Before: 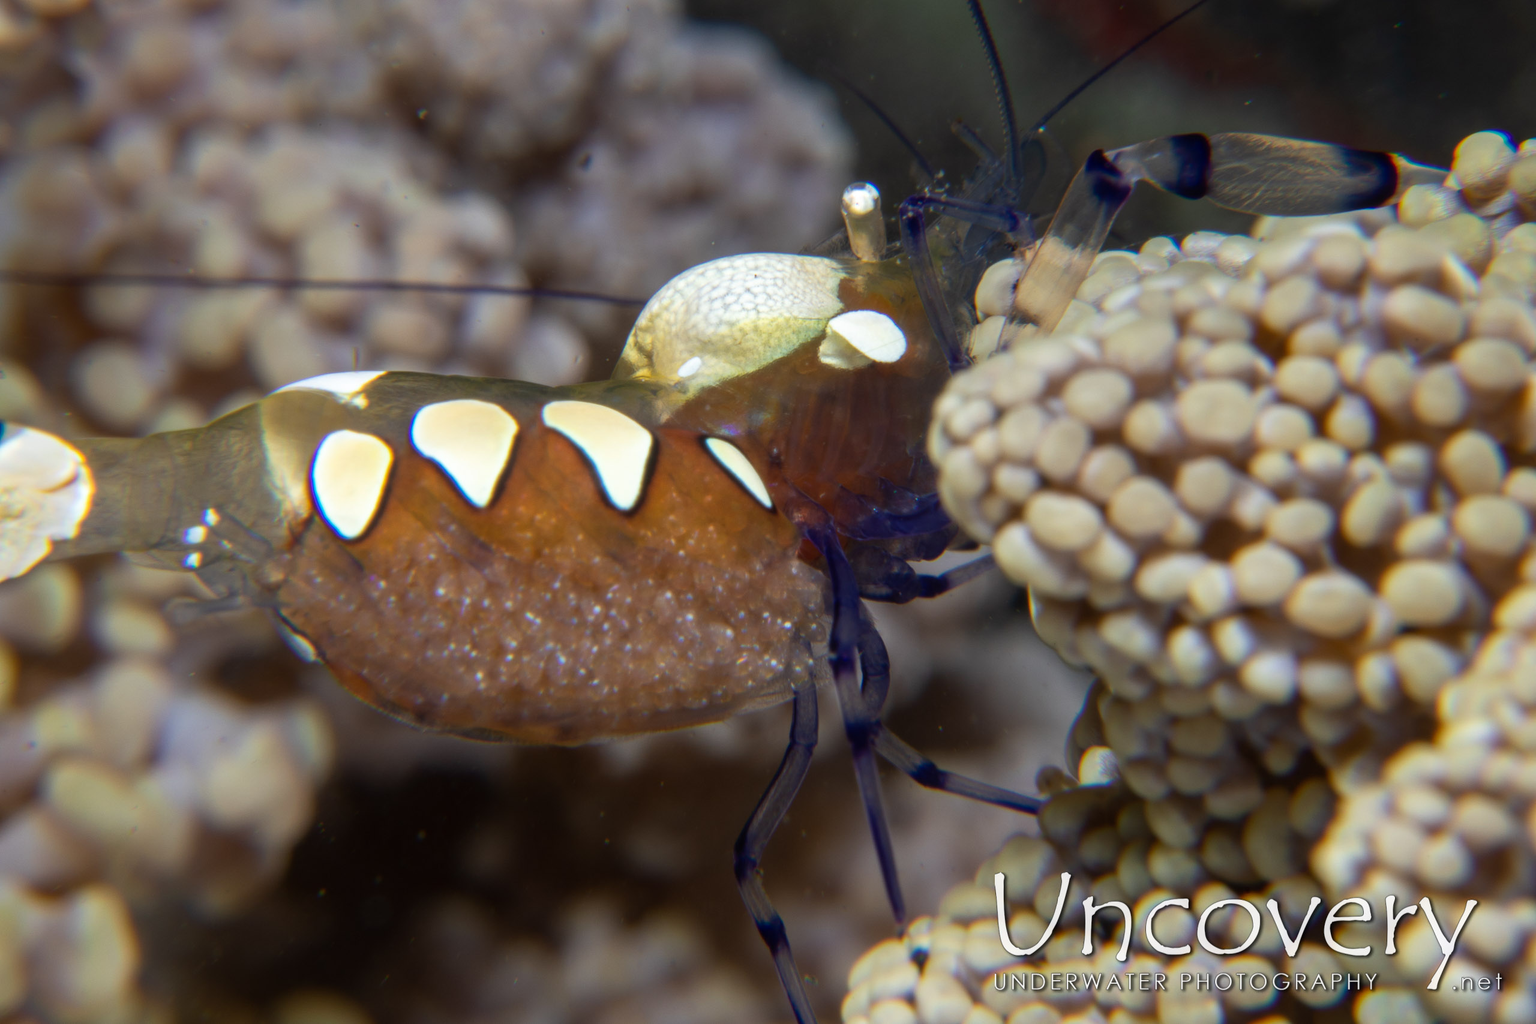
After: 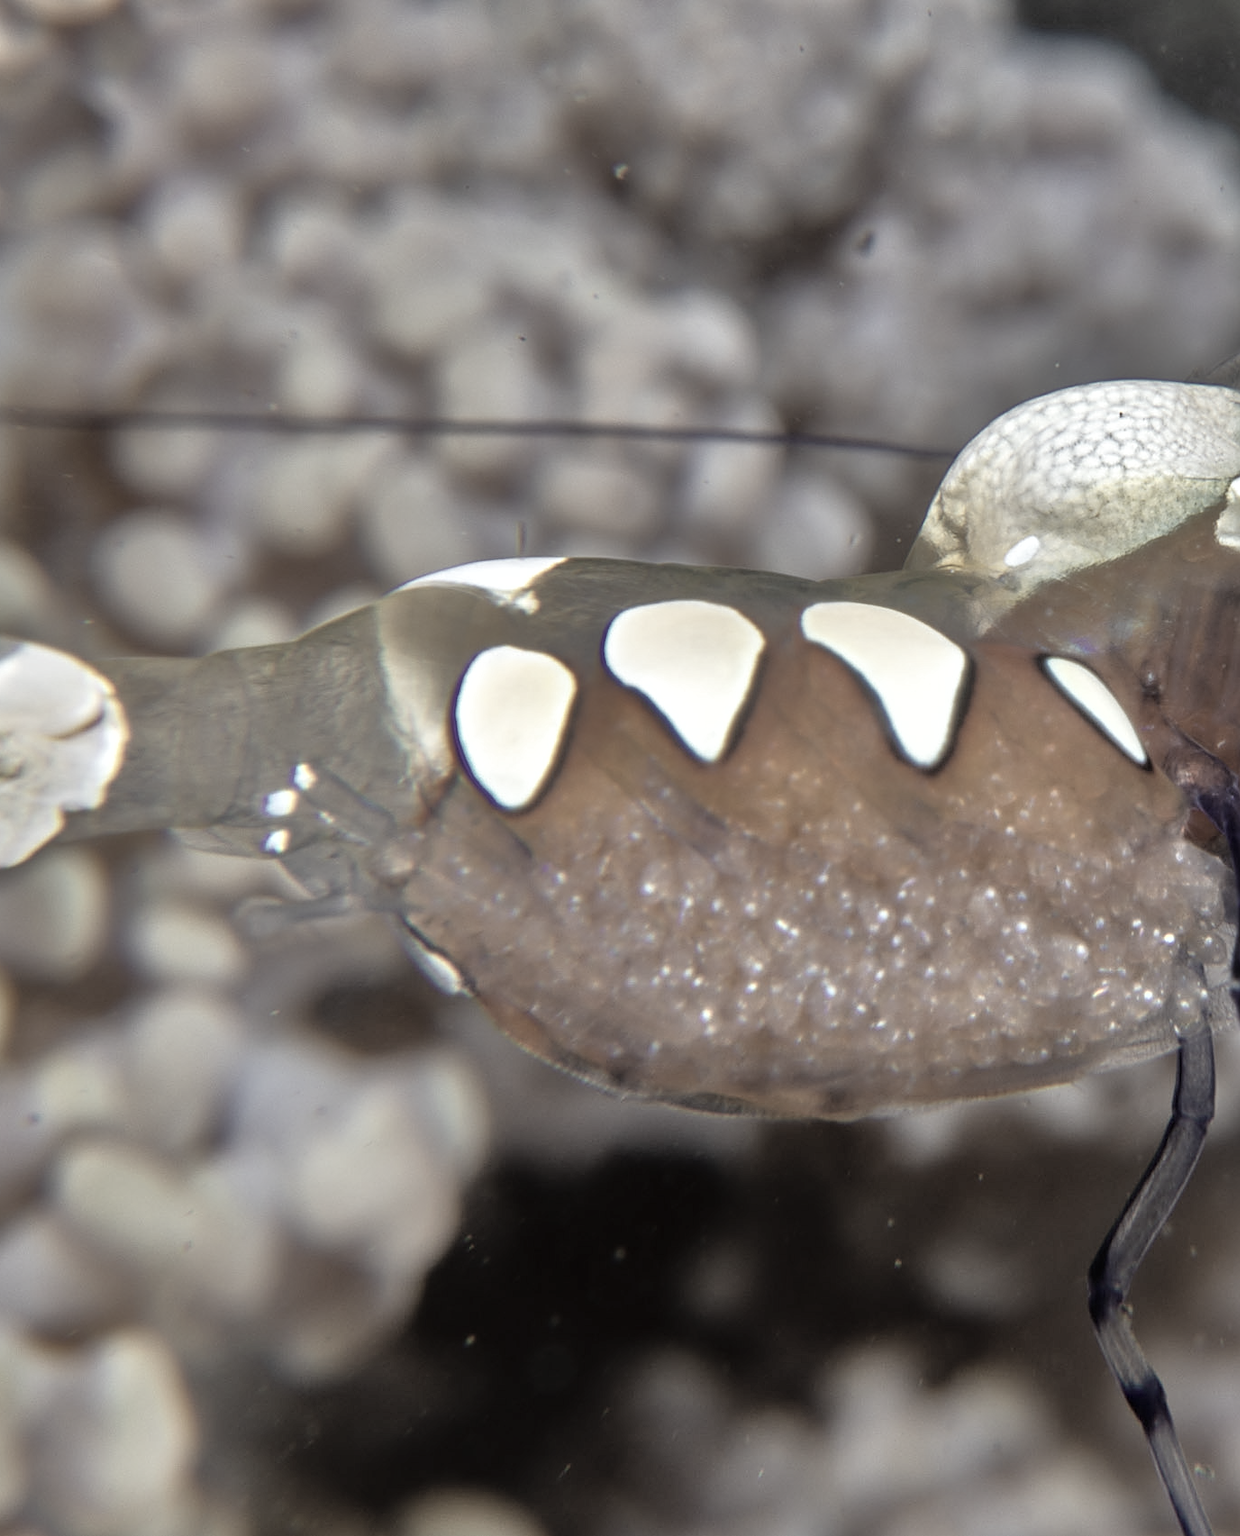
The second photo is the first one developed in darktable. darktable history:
shadows and highlights: radius 108.52, shadows 40.68, highlights -72.88, low approximation 0.01, soften with gaussian
color correction: saturation 0.3
tone equalizer: -7 EV 0.15 EV, -6 EV 0.6 EV, -5 EV 1.15 EV, -4 EV 1.33 EV, -3 EV 1.15 EV, -2 EV 0.6 EV, -1 EV 0.15 EV, mask exposure compensation -0.5 EV
crop: left 0.587%, right 45.588%, bottom 0.086%
sharpen: on, module defaults
